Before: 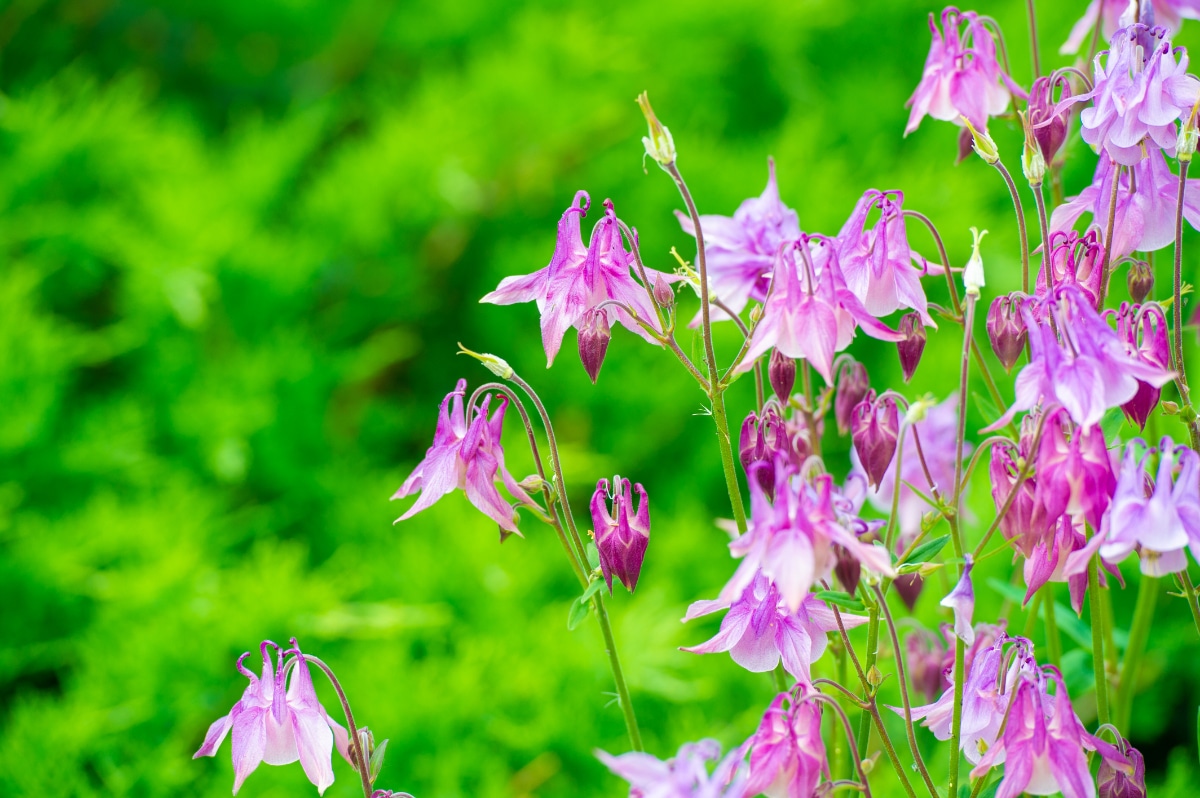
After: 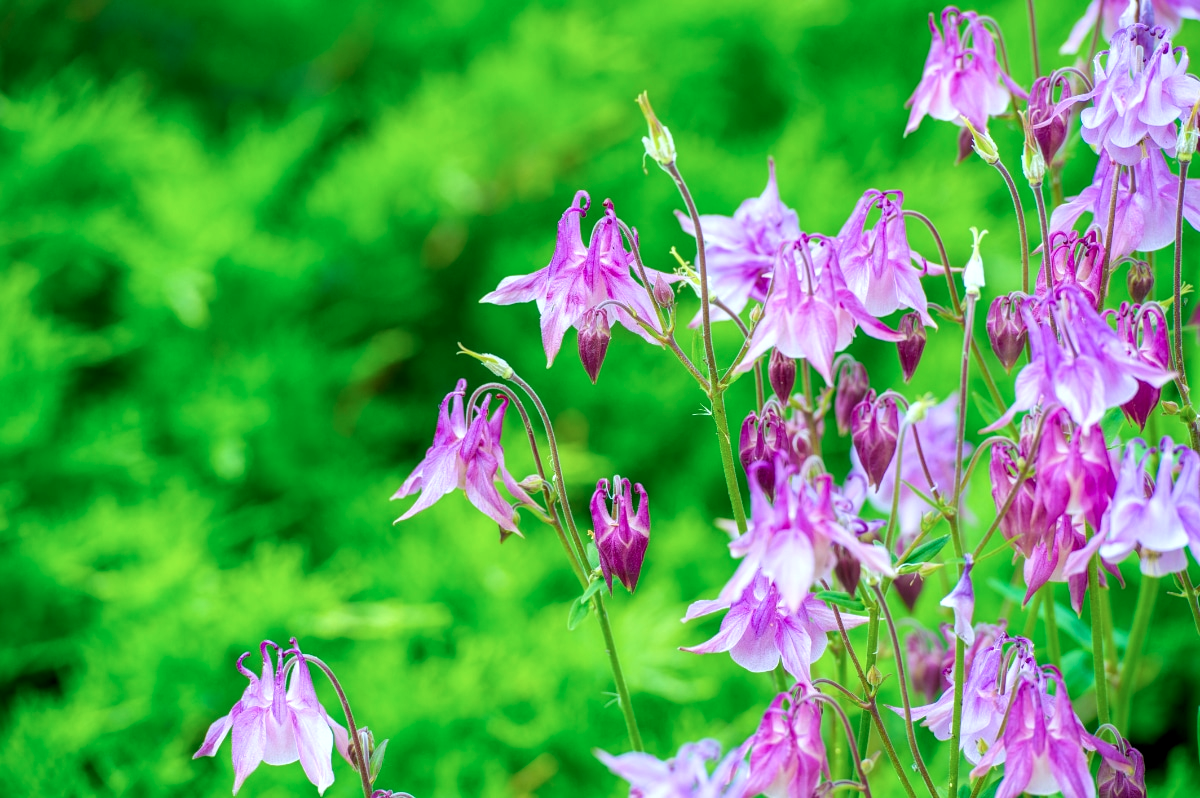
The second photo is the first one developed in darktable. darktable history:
color calibration: x 0.37, y 0.382, temperature 4304.3 K, saturation algorithm version 1 (2020)
local contrast: on, module defaults
